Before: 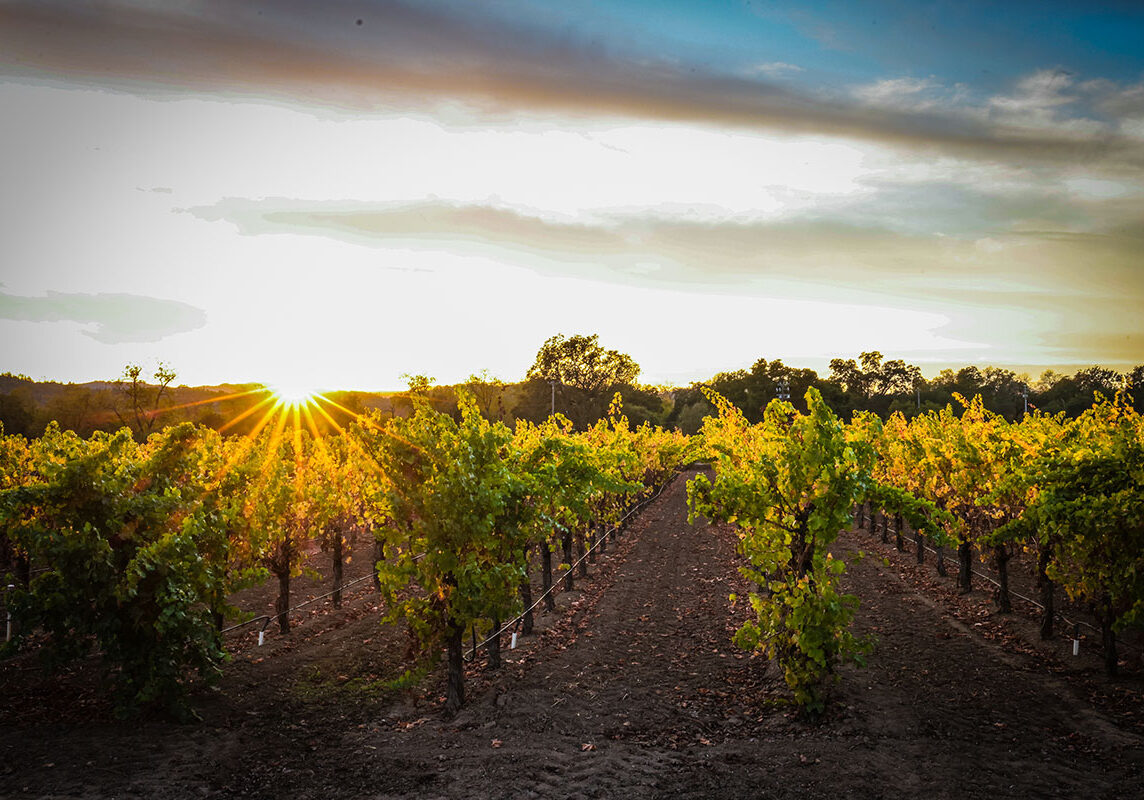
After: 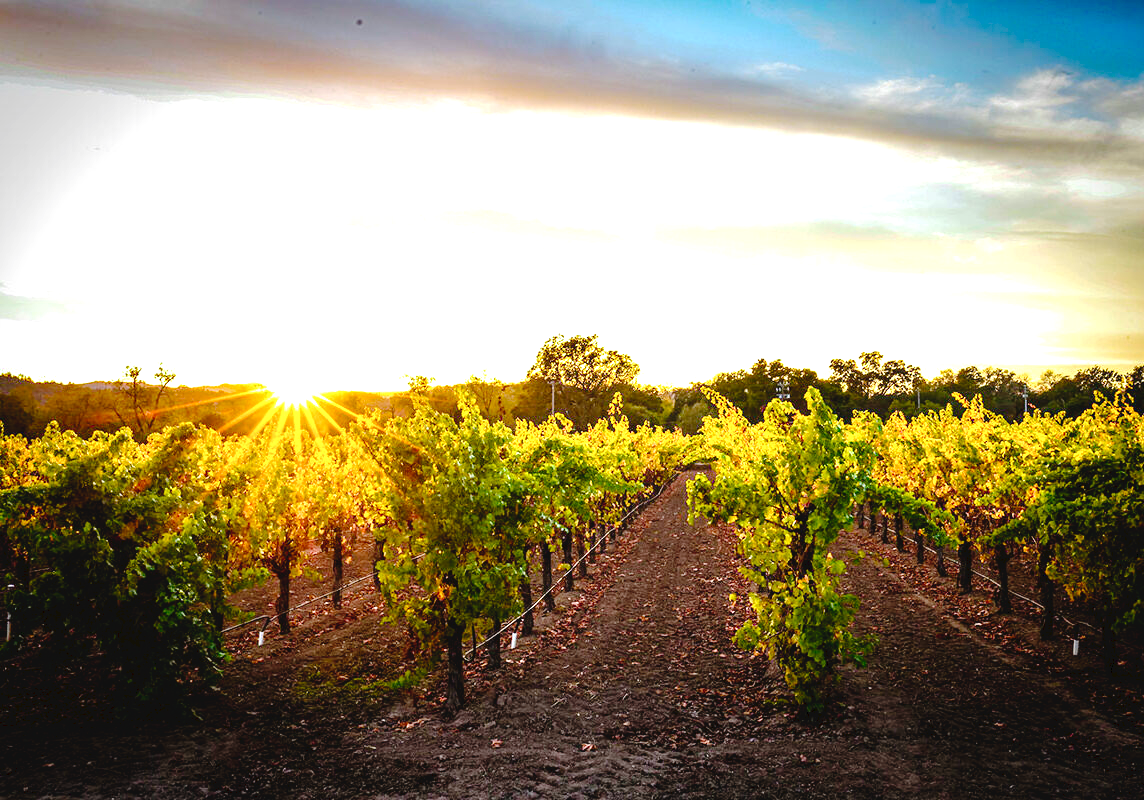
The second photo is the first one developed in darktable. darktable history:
exposure: exposure 0.997 EV, compensate highlight preservation false
color balance rgb: linear chroma grading › mid-tones 7.432%, perceptual saturation grading › global saturation 20%, perceptual saturation grading › highlights -24.811%, perceptual saturation grading › shadows 25.419%, global vibrance 20%
color correction: highlights b* -0.026
tone curve: curves: ch0 [(0, 0) (0.003, 0.048) (0.011, 0.048) (0.025, 0.048) (0.044, 0.049) (0.069, 0.048) (0.1, 0.052) (0.136, 0.071) (0.177, 0.109) (0.224, 0.157) (0.277, 0.233) (0.335, 0.32) (0.399, 0.404) (0.468, 0.496) (0.543, 0.582) (0.623, 0.653) (0.709, 0.738) (0.801, 0.811) (0.898, 0.895) (1, 1)], preserve colors none
